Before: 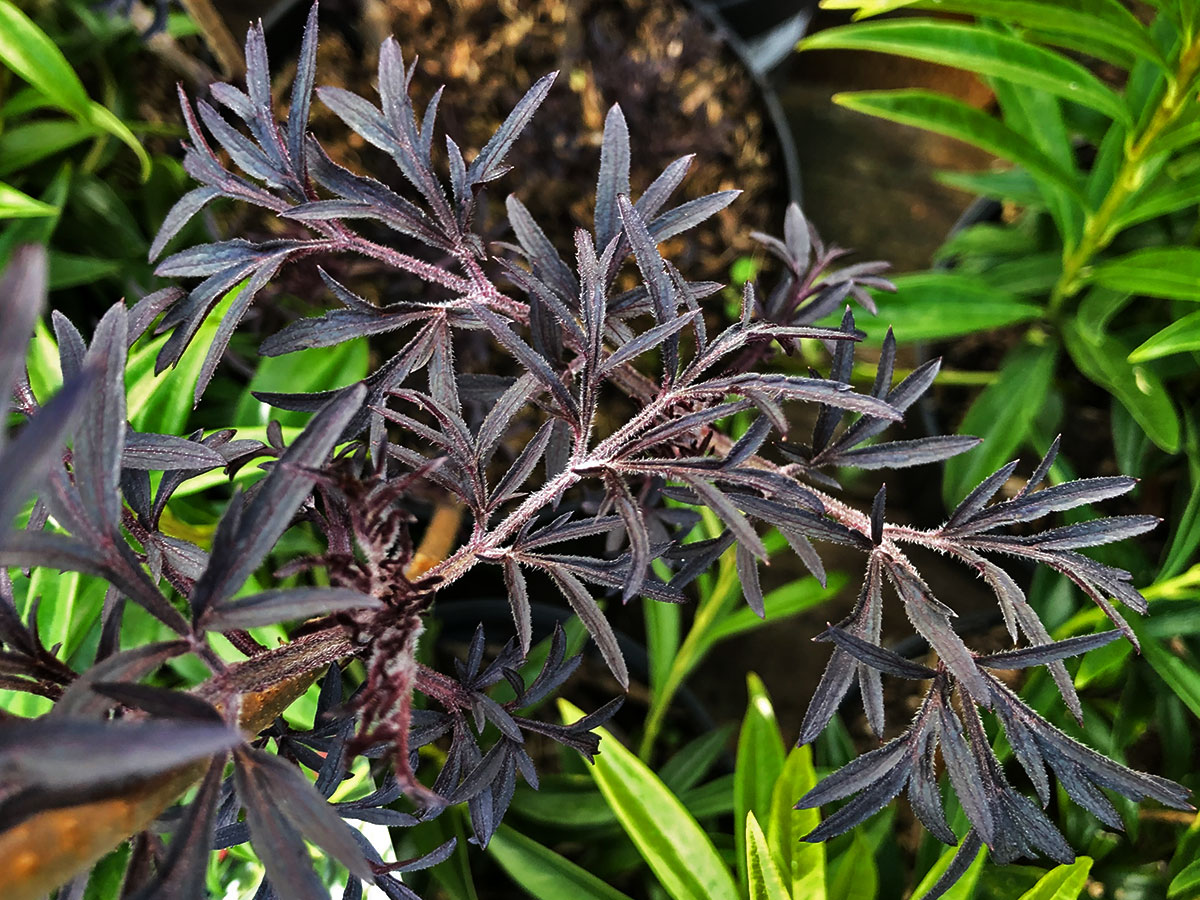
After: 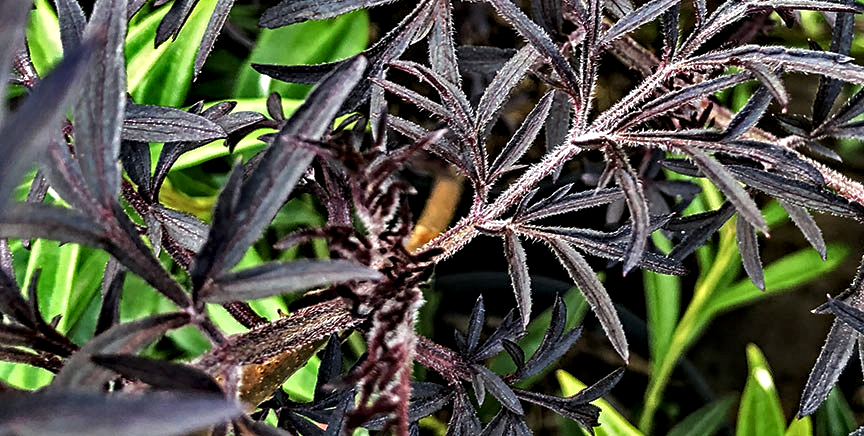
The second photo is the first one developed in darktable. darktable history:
contrast equalizer: octaves 7, y [[0.5, 0.542, 0.583, 0.625, 0.667, 0.708], [0.5 ×6], [0.5 ×6], [0 ×6], [0 ×6]]
rotate and perspective: automatic cropping original format, crop left 0, crop top 0
white balance: red 0.986, blue 1.01
crop: top 36.498%, right 27.964%, bottom 14.995%
